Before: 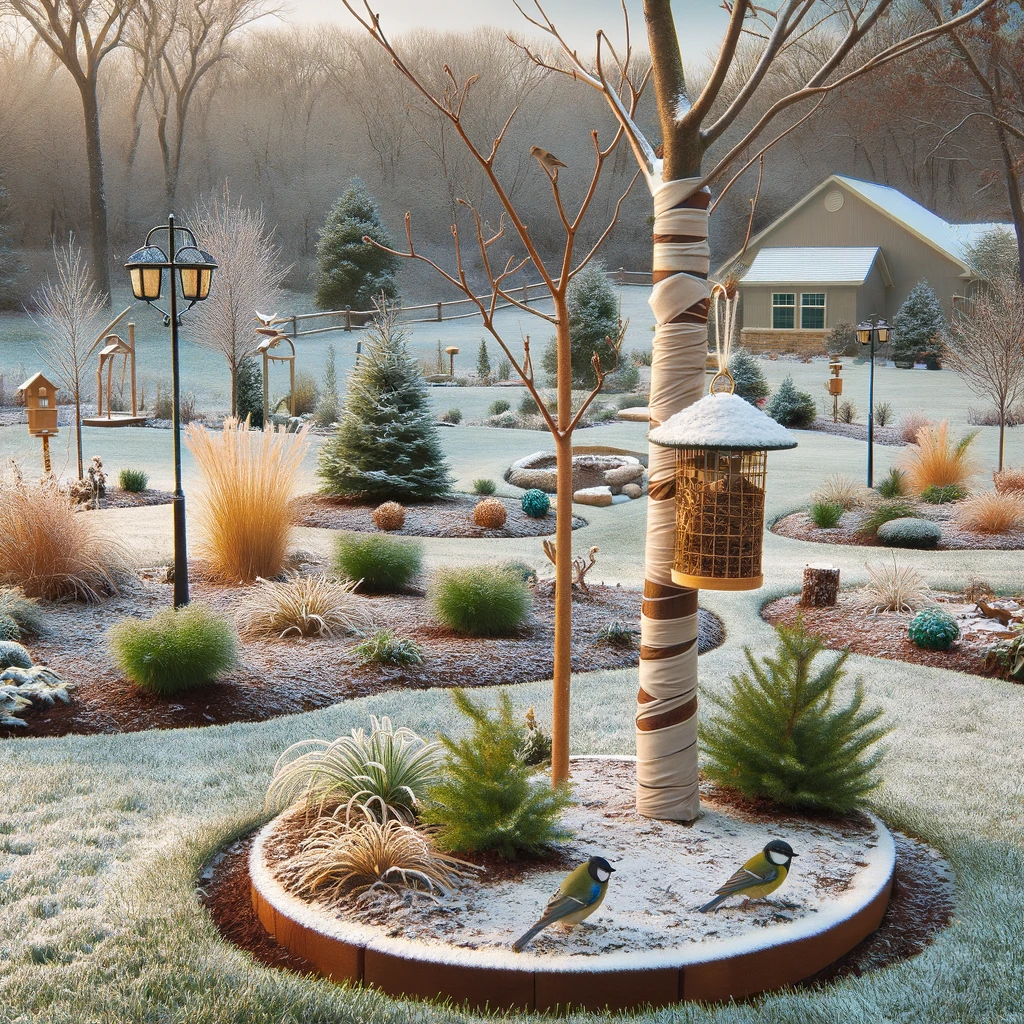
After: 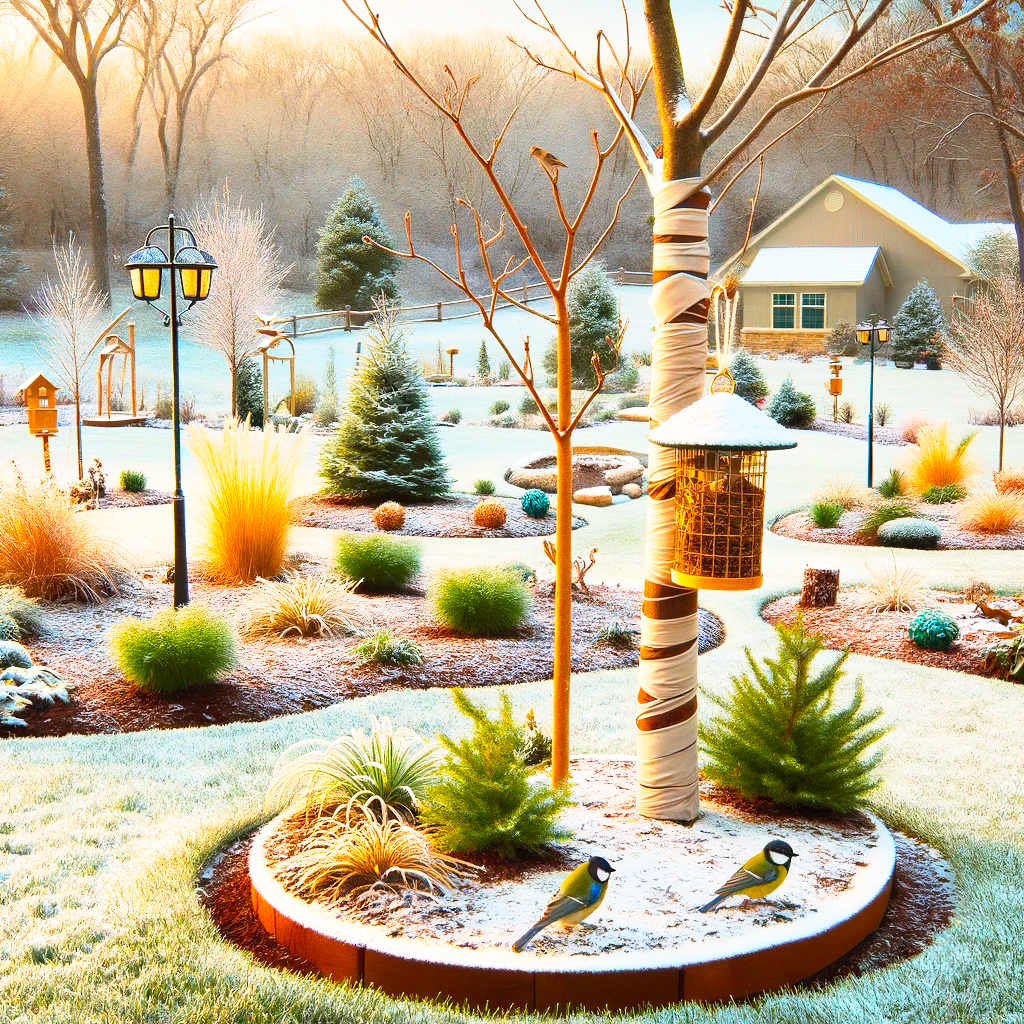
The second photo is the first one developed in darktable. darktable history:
color balance rgb: power › chroma 0.653%, power › hue 60°, perceptual saturation grading › global saturation 31.231%
contrast brightness saturation: contrast 0.199, brightness 0.161, saturation 0.22
base curve: curves: ch0 [(0, 0) (0.005, 0.002) (0.193, 0.295) (0.399, 0.664) (0.75, 0.928) (1, 1)], preserve colors none
